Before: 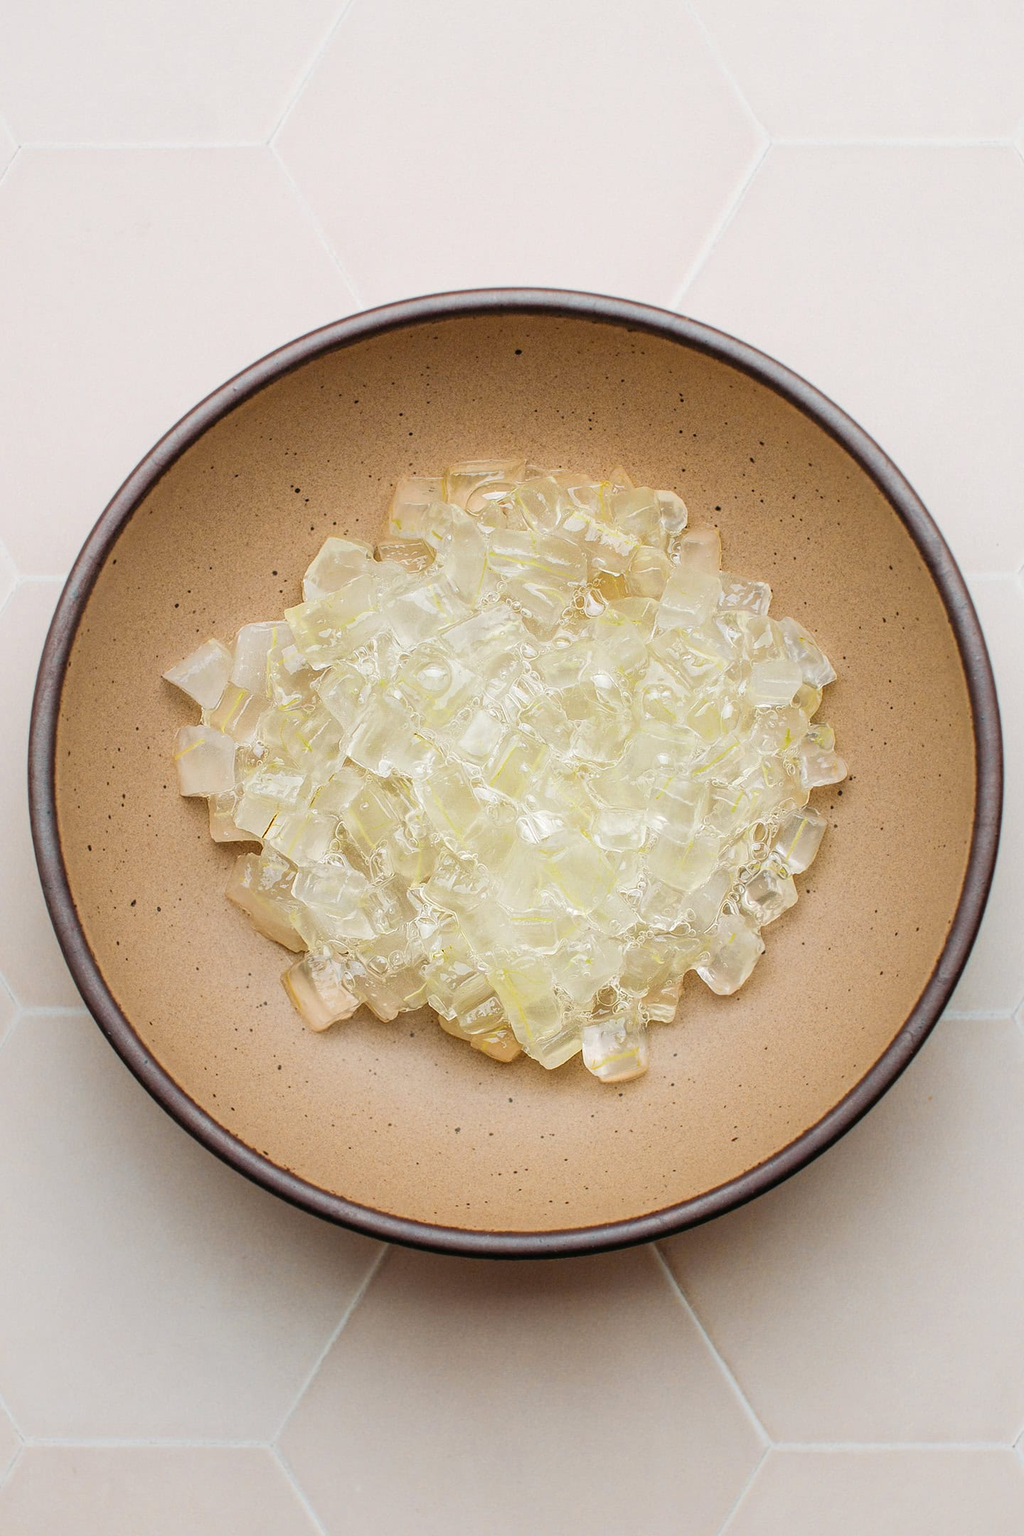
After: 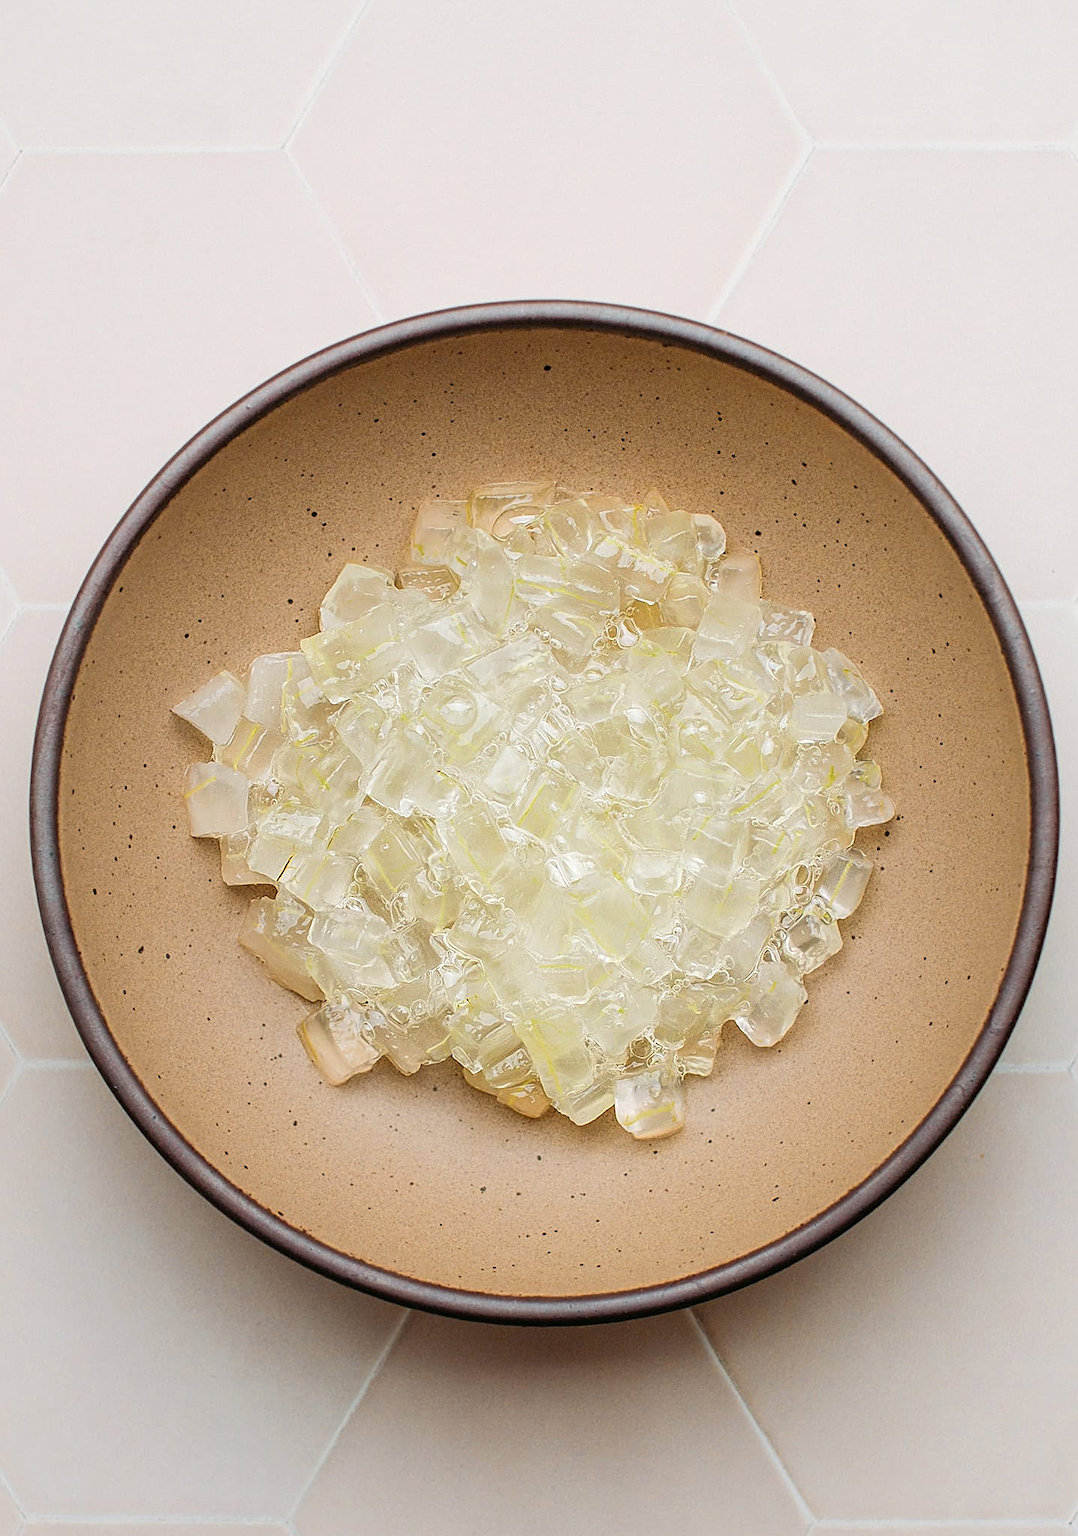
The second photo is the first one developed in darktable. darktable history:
sharpen: on, module defaults
crop: top 0.258%, right 0.26%, bottom 5.003%
